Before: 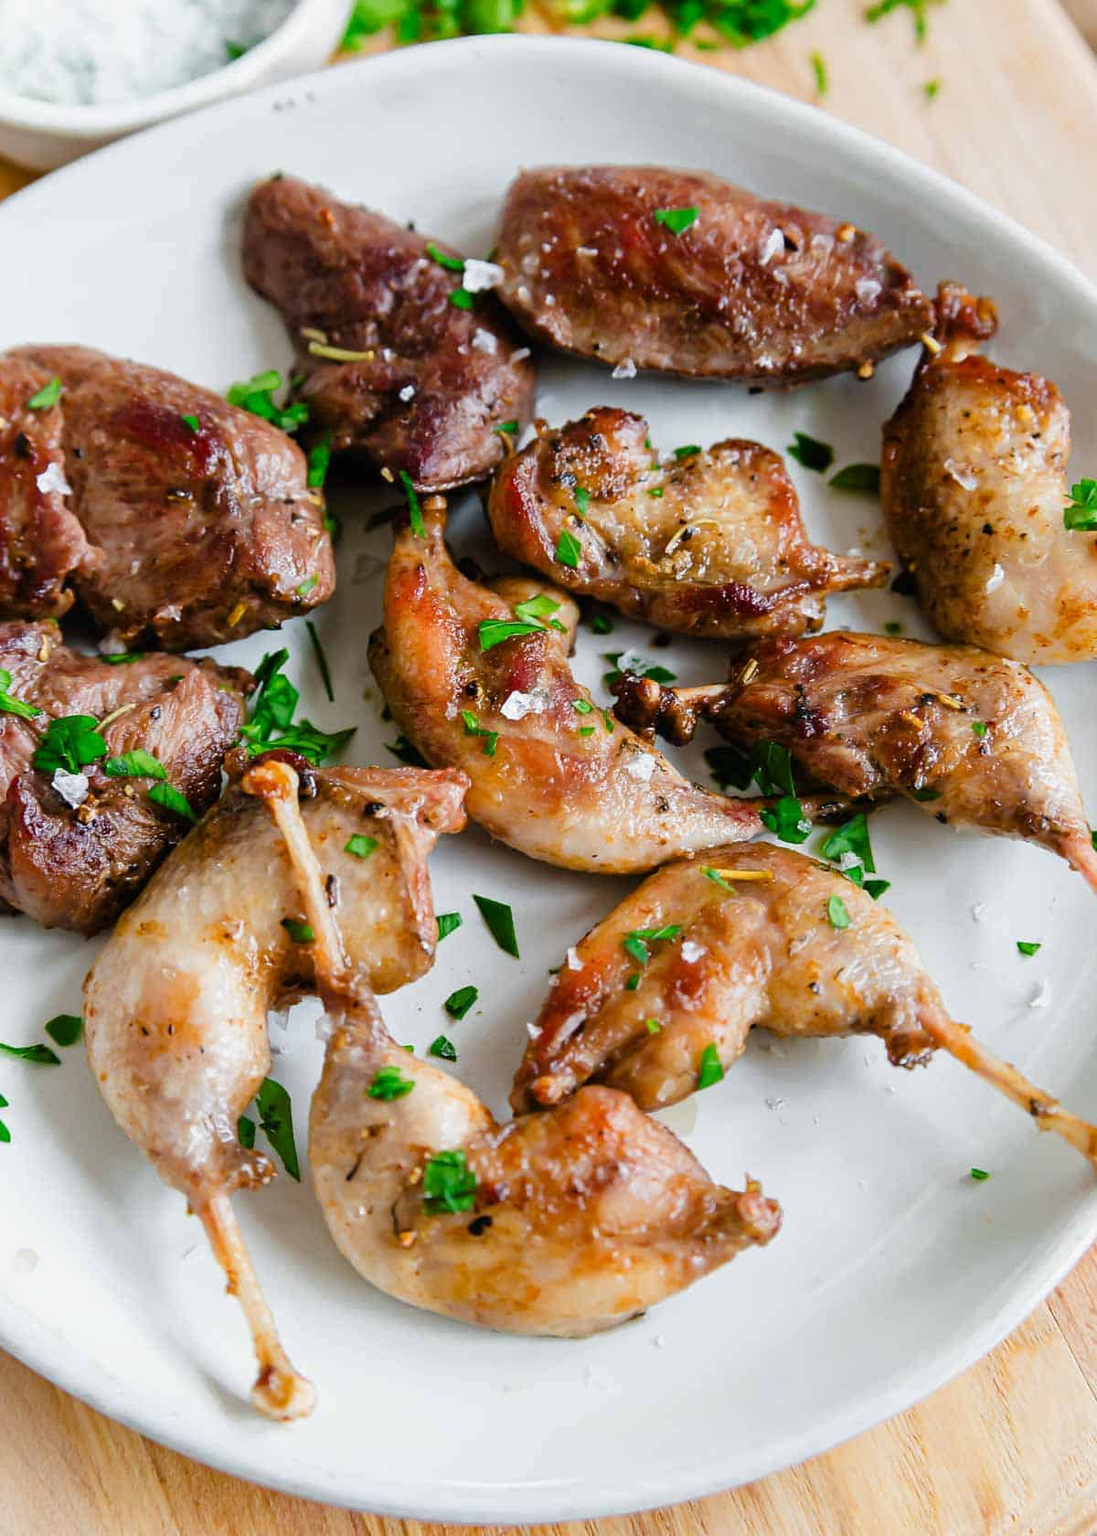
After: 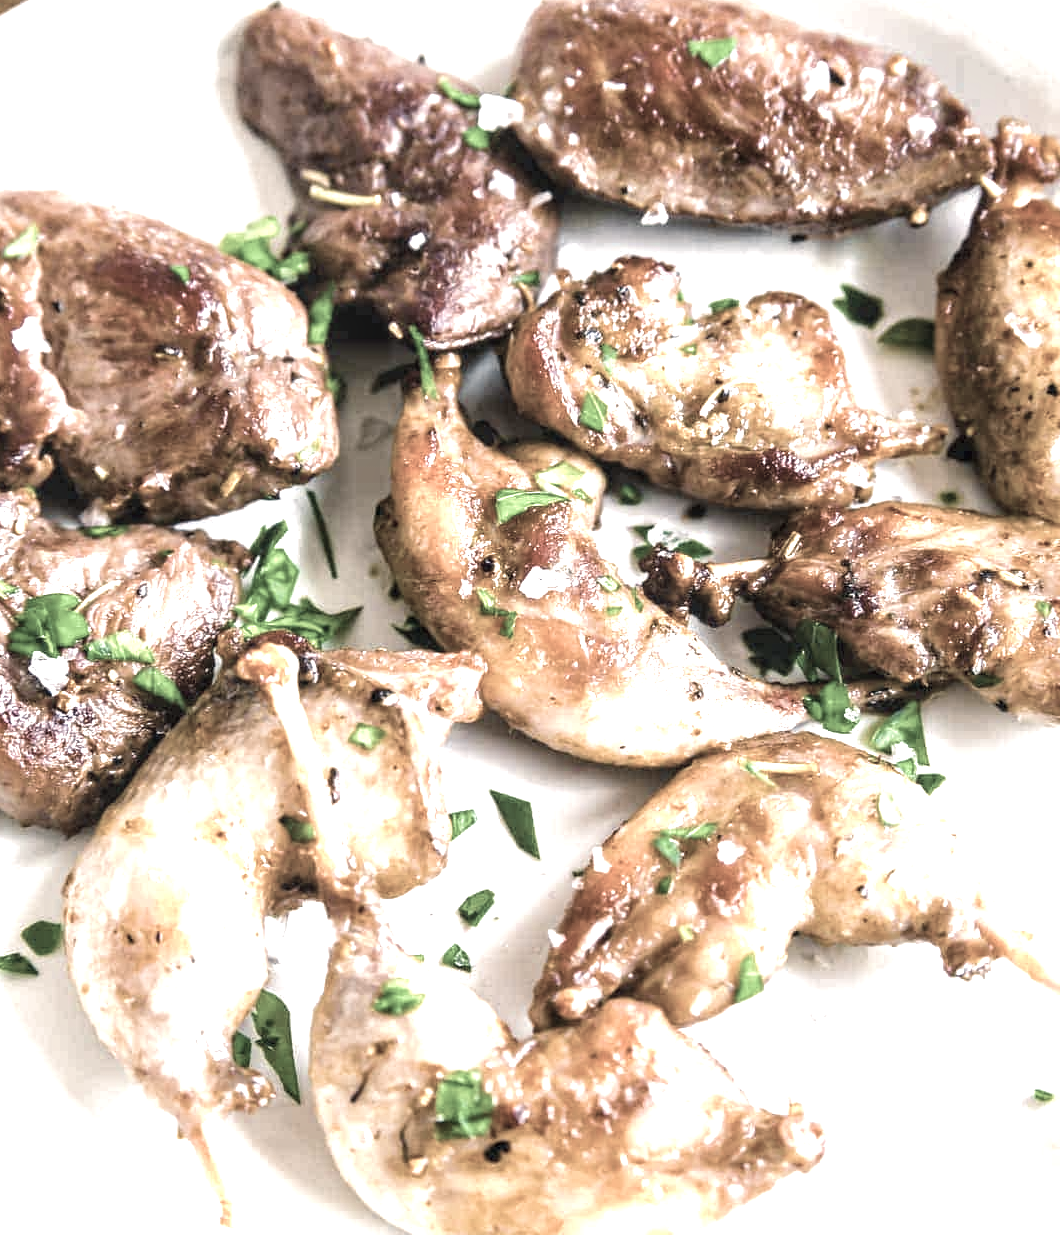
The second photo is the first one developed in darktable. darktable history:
tone equalizer: on, module defaults
color correction: highlights b* 0.008, saturation 0.3
crop and rotate: left 2.343%, top 11.251%, right 9.27%, bottom 15.206%
exposure: black level correction 0, exposure 1.012 EV, compensate exposure bias true, compensate highlight preservation false
color balance rgb: shadows lift › chroma 1.035%, shadows lift › hue 242.26°, highlights gain › chroma 3.238%, highlights gain › hue 54.83°, perceptual saturation grading › global saturation 9.981%, perceptual brilliance grading › global brilliance 10.631%, perceptual brilliance grading › shadows 15.724%
velvia: on, module defaults
local contrast: on, module defaults
